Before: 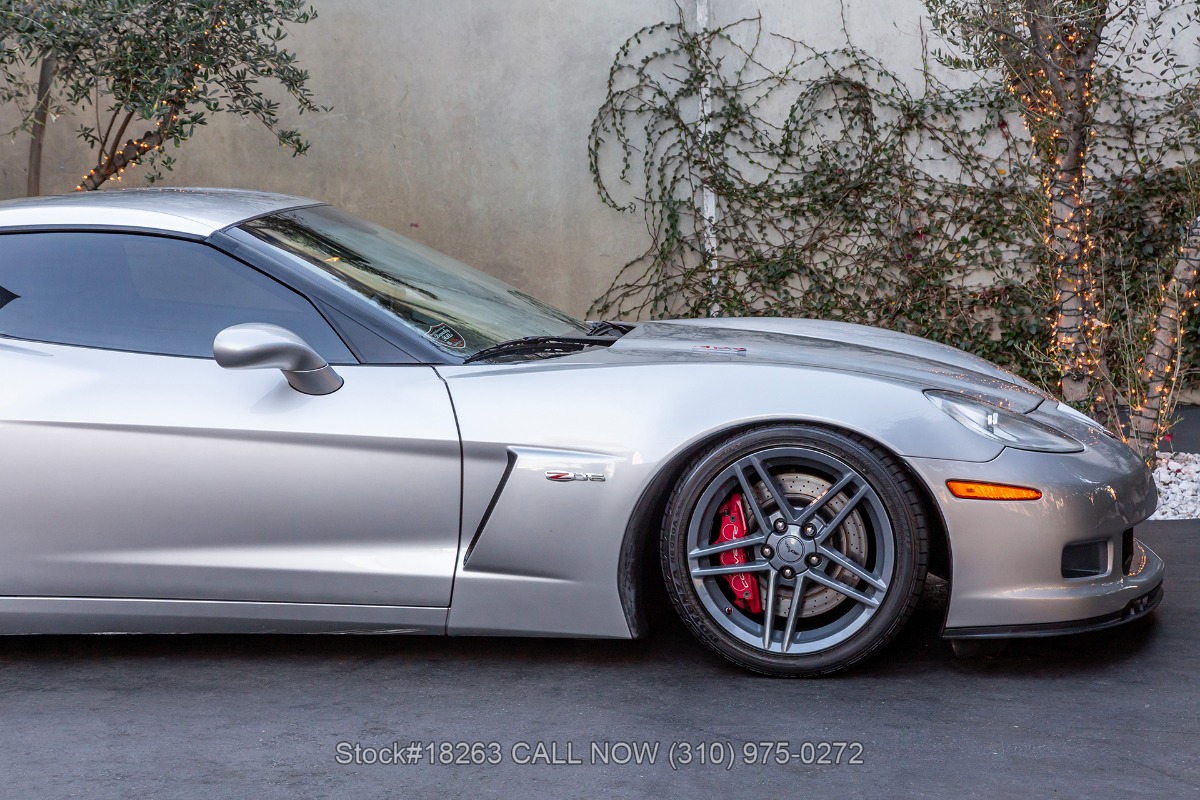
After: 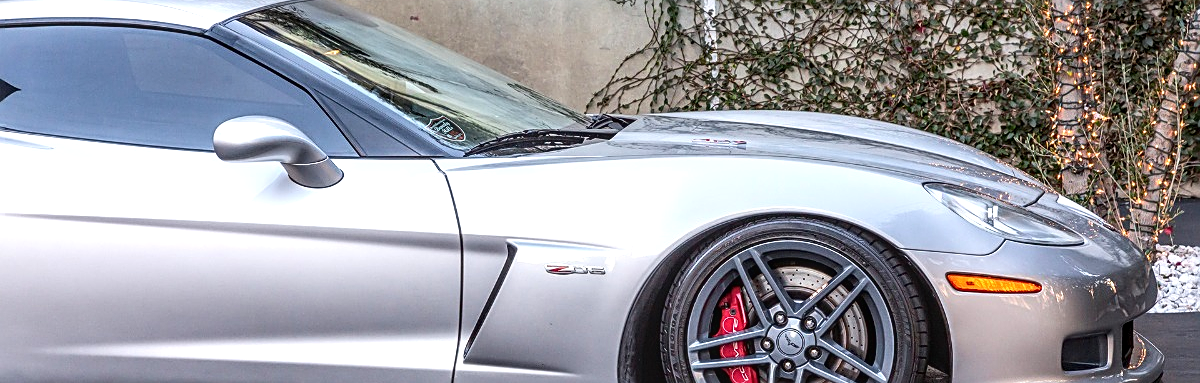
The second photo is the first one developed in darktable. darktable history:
contrast brightness saturation: contrast 0.097, brightness 0.021, saturation 0.019
tone curve: curves: ch0 [(0, 0) (0.266, 0.247) (0.741, 0.751) (1, 1)], color space Lab, independent channels, preserve colors none
exposure: black level correction 0, exposure 0.498 EV, compensate highlight preservation false
crop and rotate: top 25.895%, bottom 26.122%
sharpen: on, module defaults
local contrast: on, module defaults
